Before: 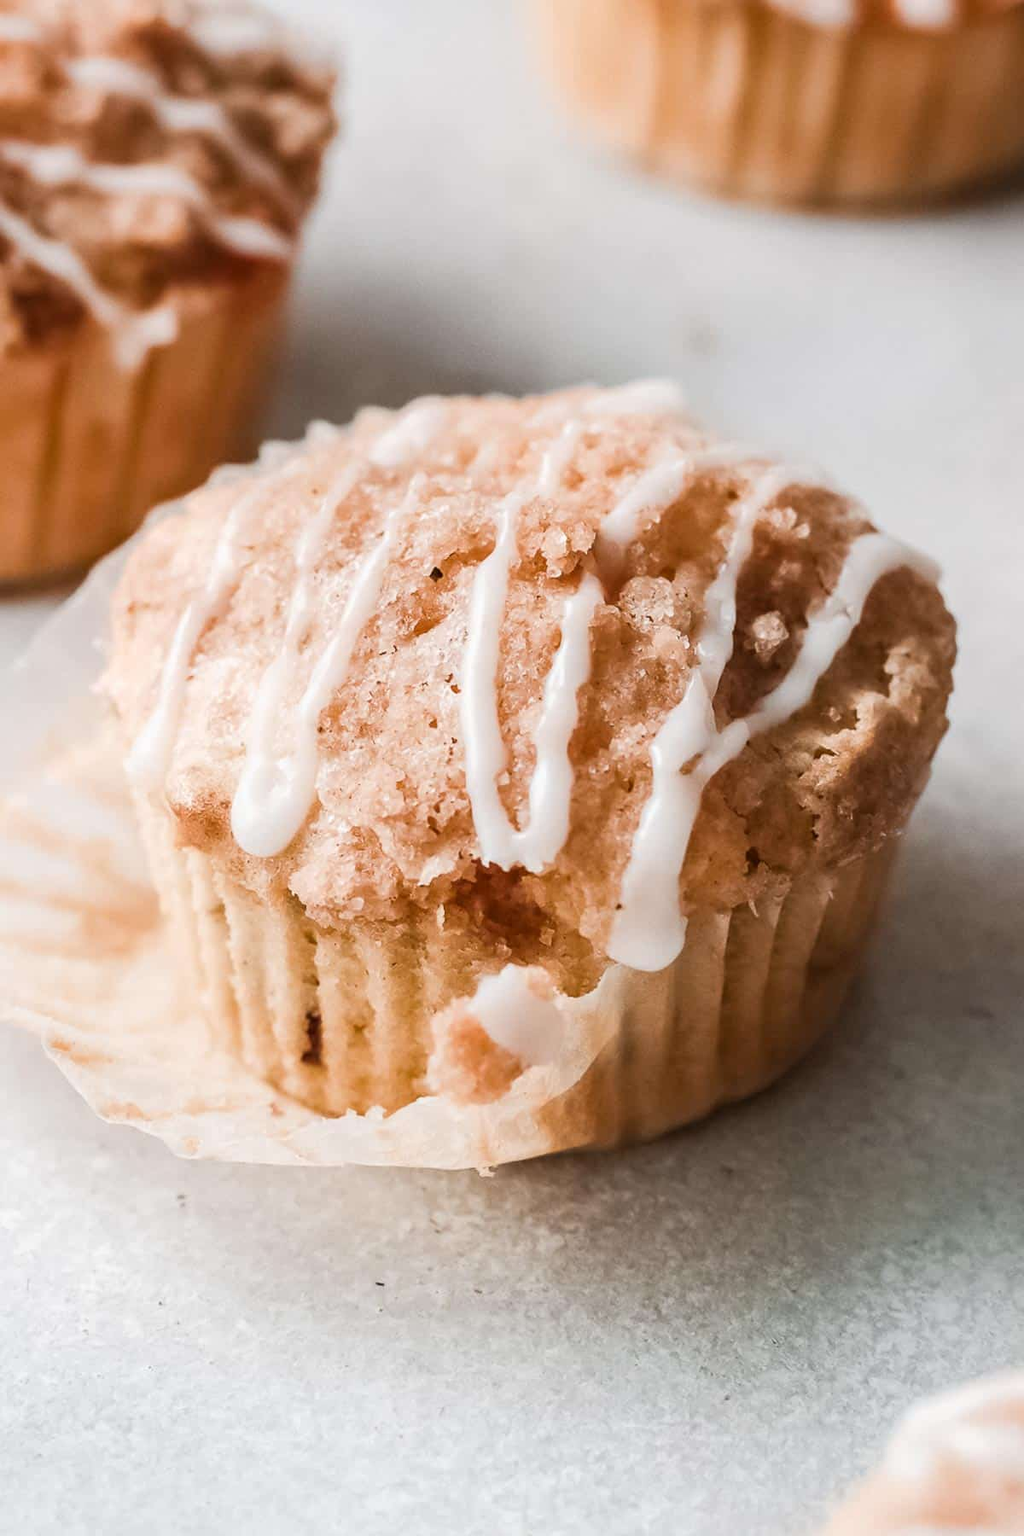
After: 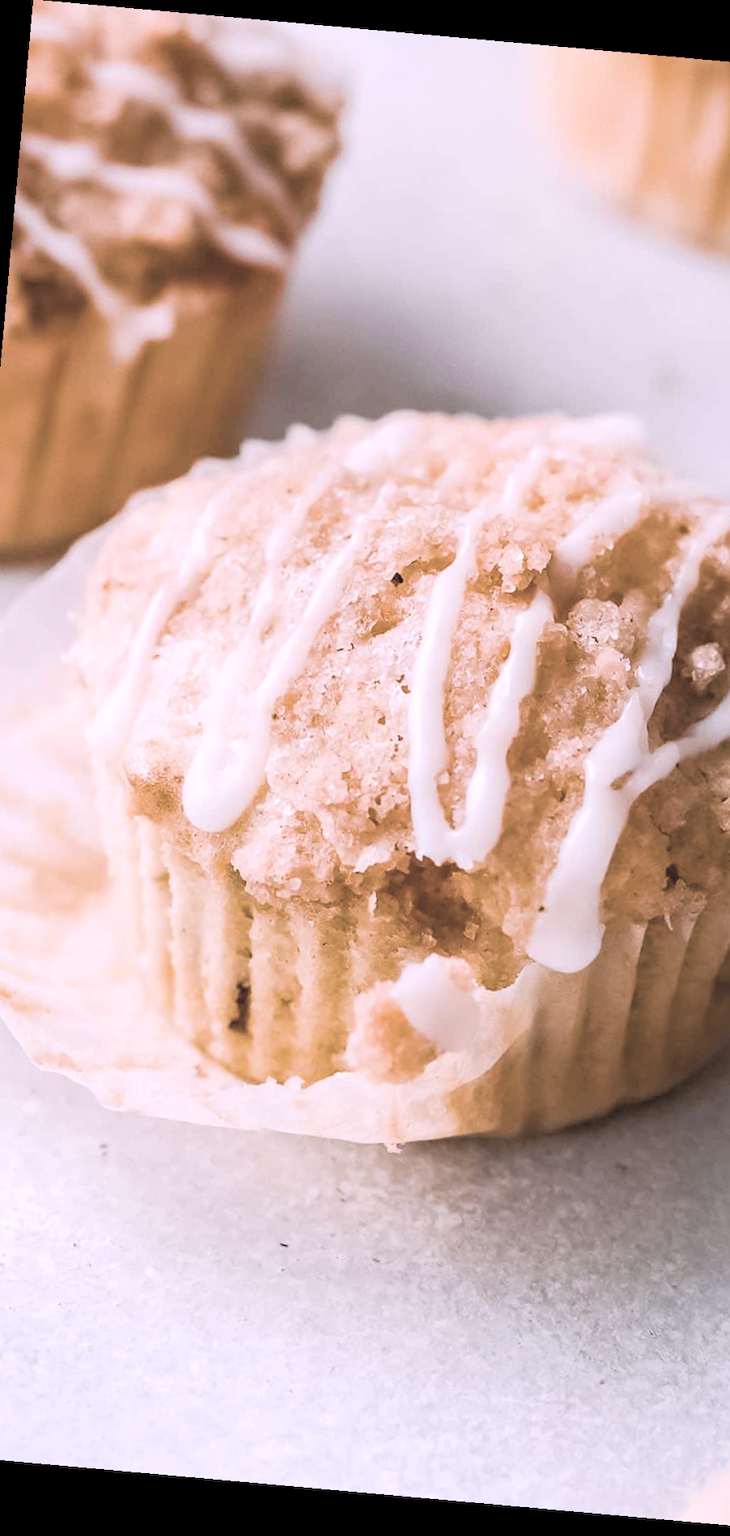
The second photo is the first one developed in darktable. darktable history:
color balance rgb: linear chroma grading › global chroma 10%, perceptual saturation grading › global saturation 30%, global vibrance 10%
crop and rotate: left 8.786%, right 24.548%
exposure: compensate highlight preservation false
rotate and perspective: rotation 5.12°, automatic cropping off
contrast brightness saturation: brightness 0.18, saturation -0.5
white balance: red 1.066, blue 1.119
